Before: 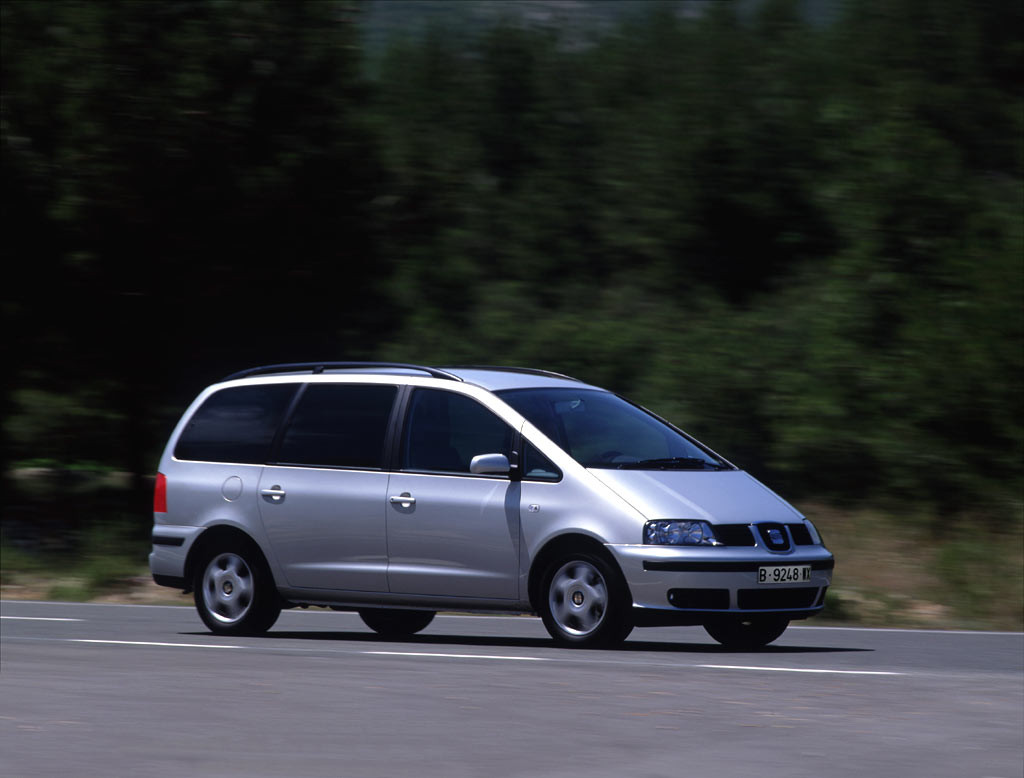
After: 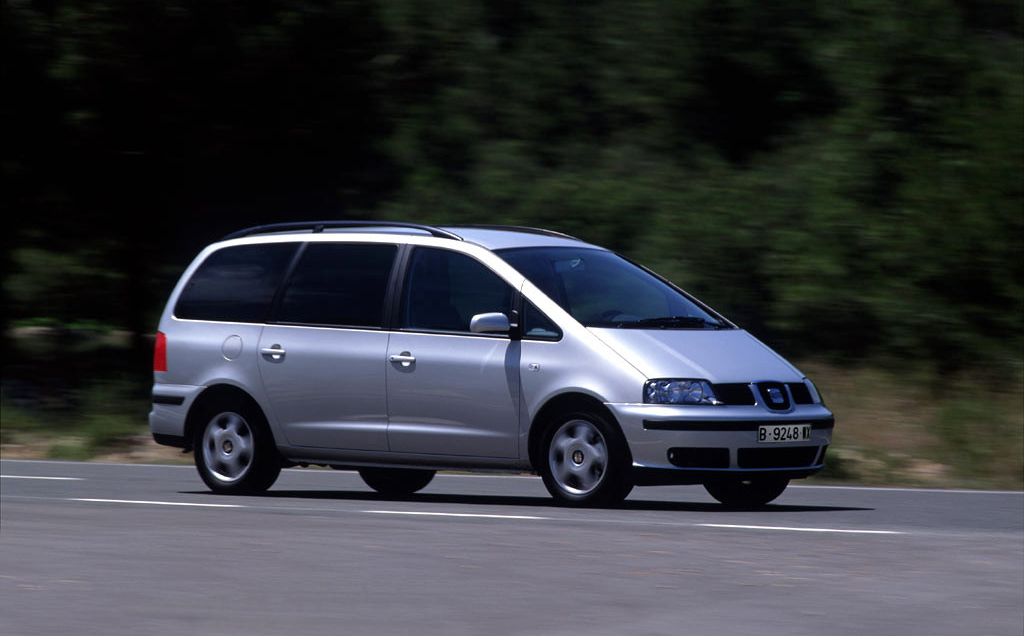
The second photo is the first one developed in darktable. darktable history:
exposure: black level correction 0.001, compensate highlight preservation false
crop and rotate: top 18.213%
